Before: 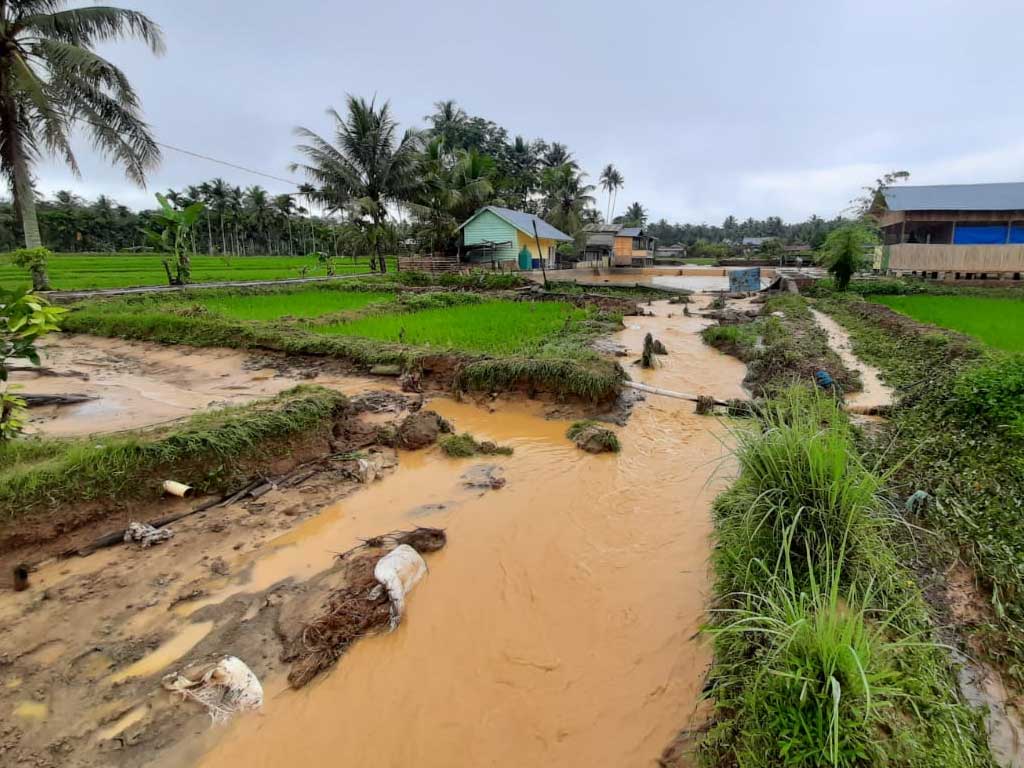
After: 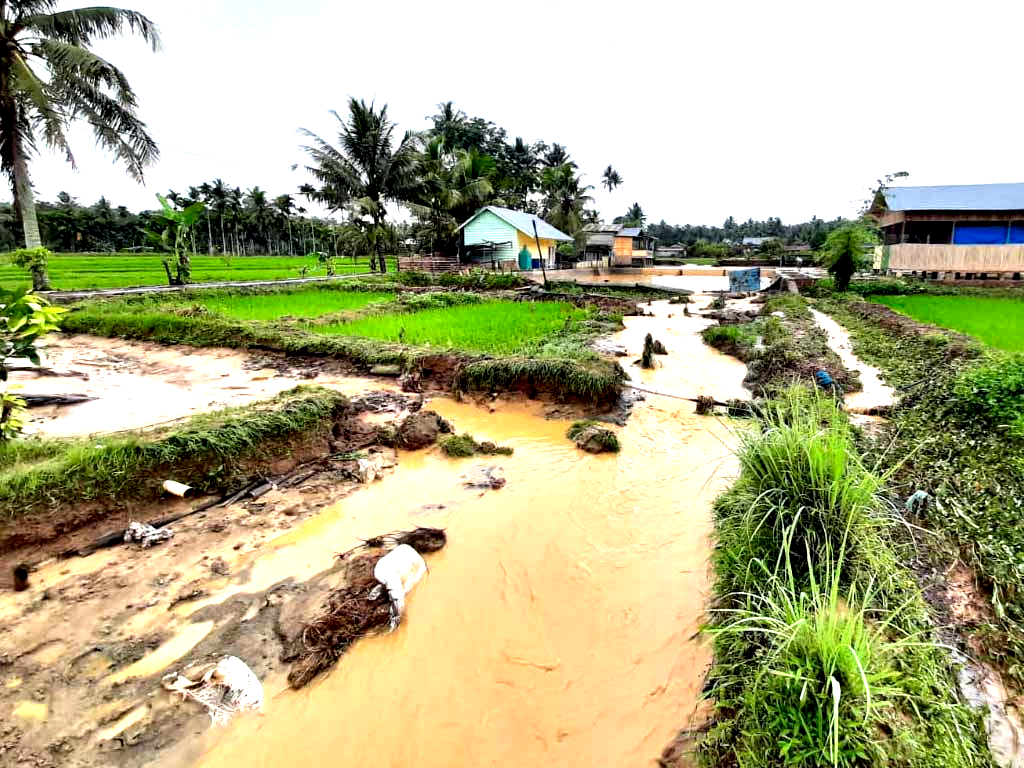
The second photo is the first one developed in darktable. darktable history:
contrast equalizer: y [[0.6 ×6], [0.55 ×6], [0 ×6], [0 ×6], [0 ×6]]
exposure: black level correction 0.001, exposure 1.055 EV, compensate highlight preservation false
